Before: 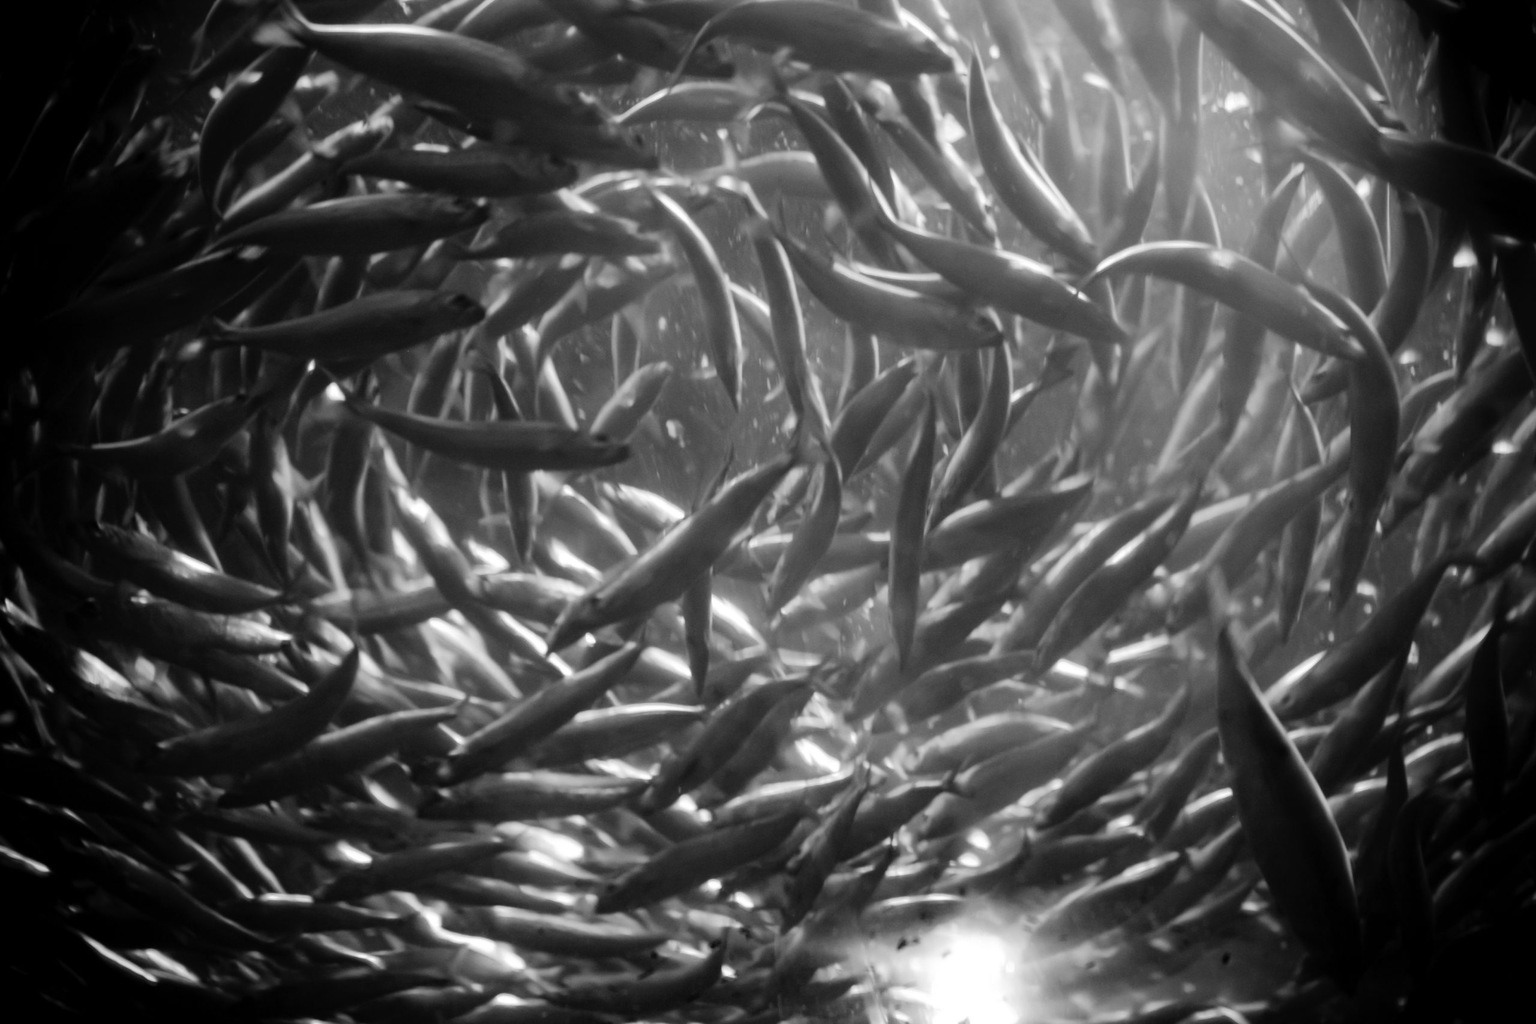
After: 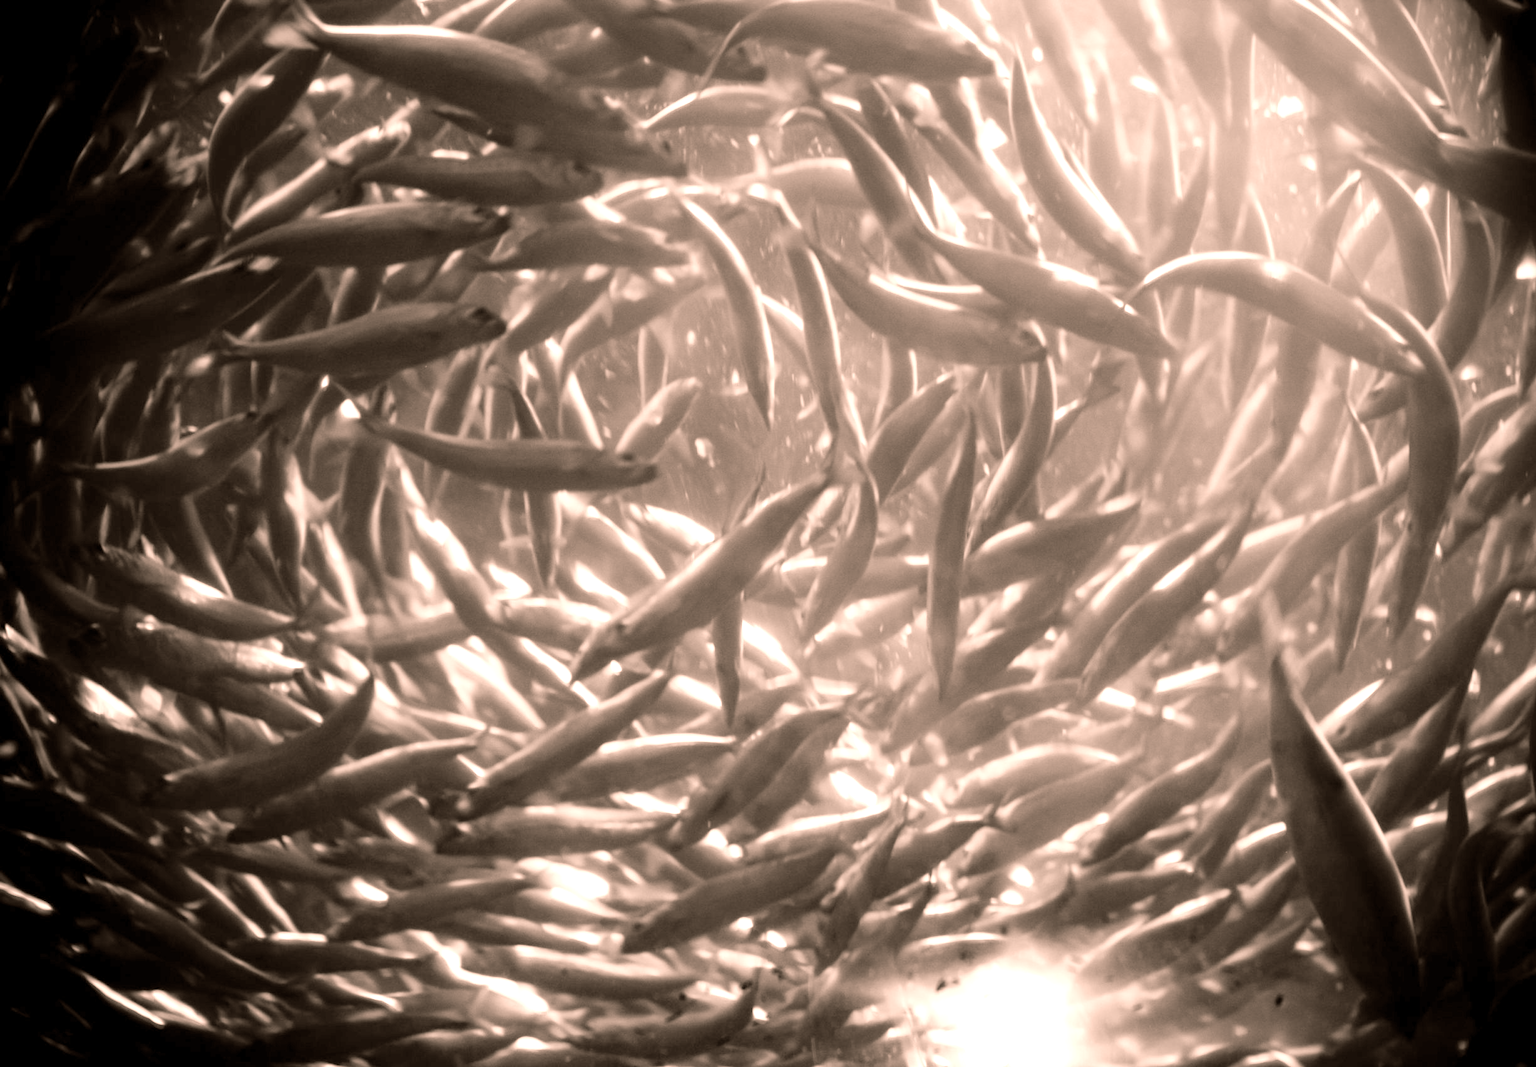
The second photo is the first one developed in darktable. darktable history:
crop: right 4.126%, bottom 0.031%
contrast brightness saturation: saturation -0.05
color balance rgb: shadows lift › luminance -5%, shadows lift › chroma 1.1%, shadows lift › hue 219°, power › luminance 10%, power › chroma 2.83%, power › hue 60°, highlights gain › chroma 4.52%, highlights gain › hue 33.33°, saturation formula JzAzBz (2021)
exposure: exposure 0.766 EV, compensate highlight preservation false
tone equalizer: on, module defaults
